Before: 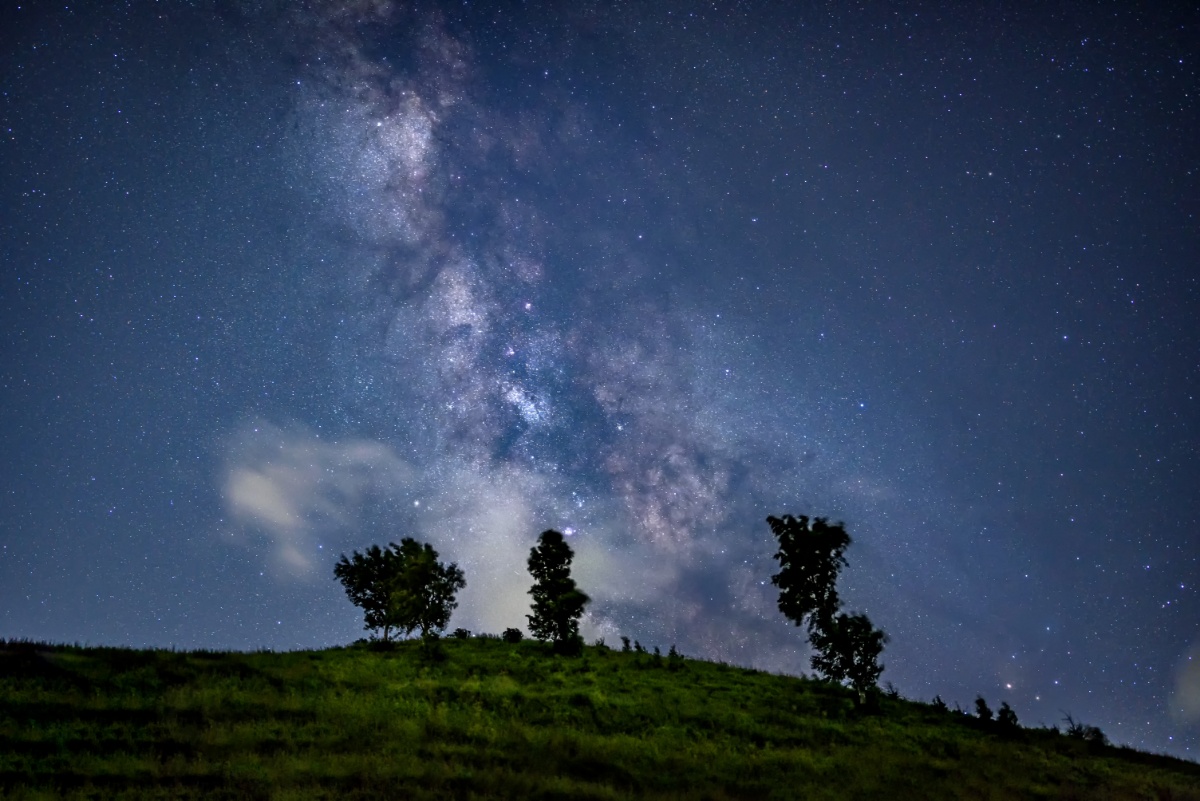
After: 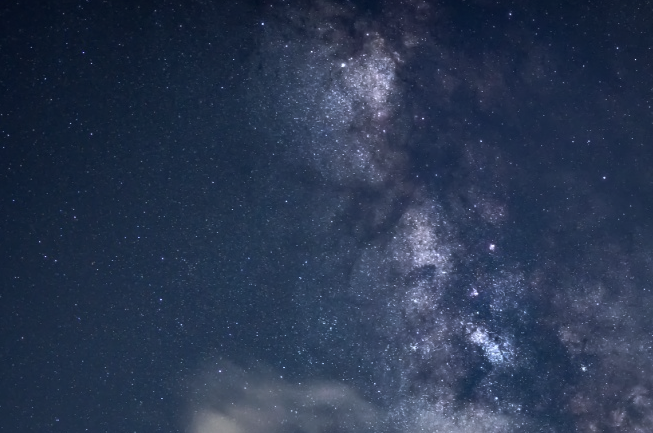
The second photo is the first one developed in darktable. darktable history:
crop and rotate: left 3.047%, top 7.526%, right 42.454%, bottom 38.301%
color balance rgb: global offset › luminance -0.483%, perceptual saturation grading › global saturation 0.915%, perceptual brilliance grading › highlights 3.886%, perceptual brilliance grading › mid-tones -18.468%, perceptual brilliance grading › shadows -41.474%
